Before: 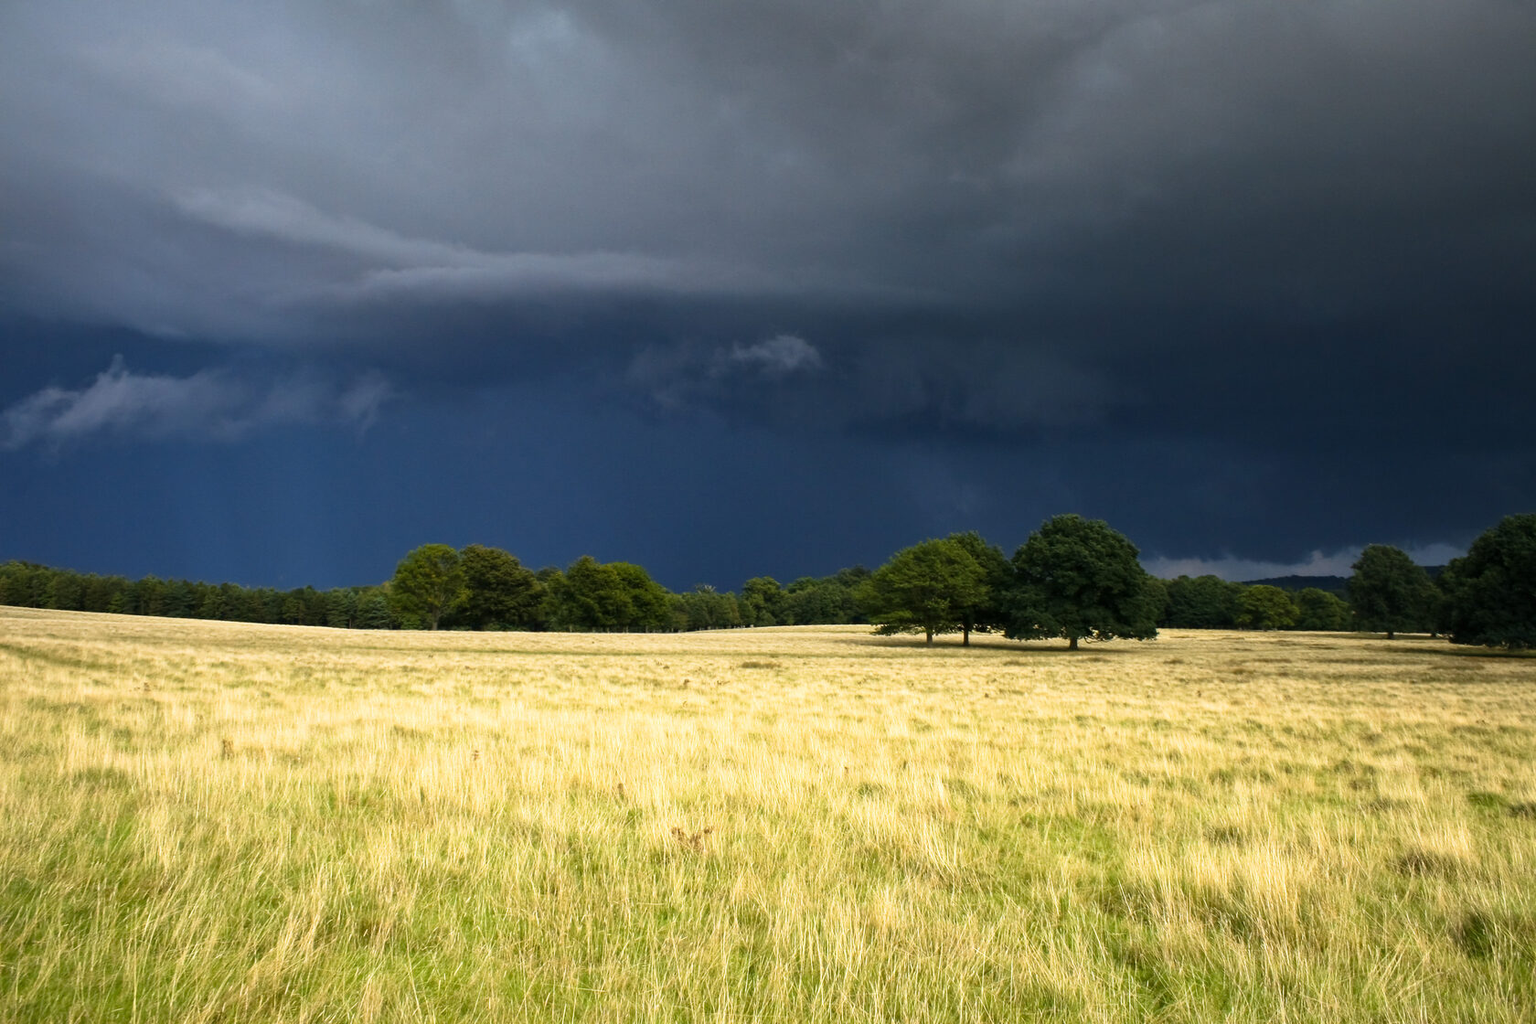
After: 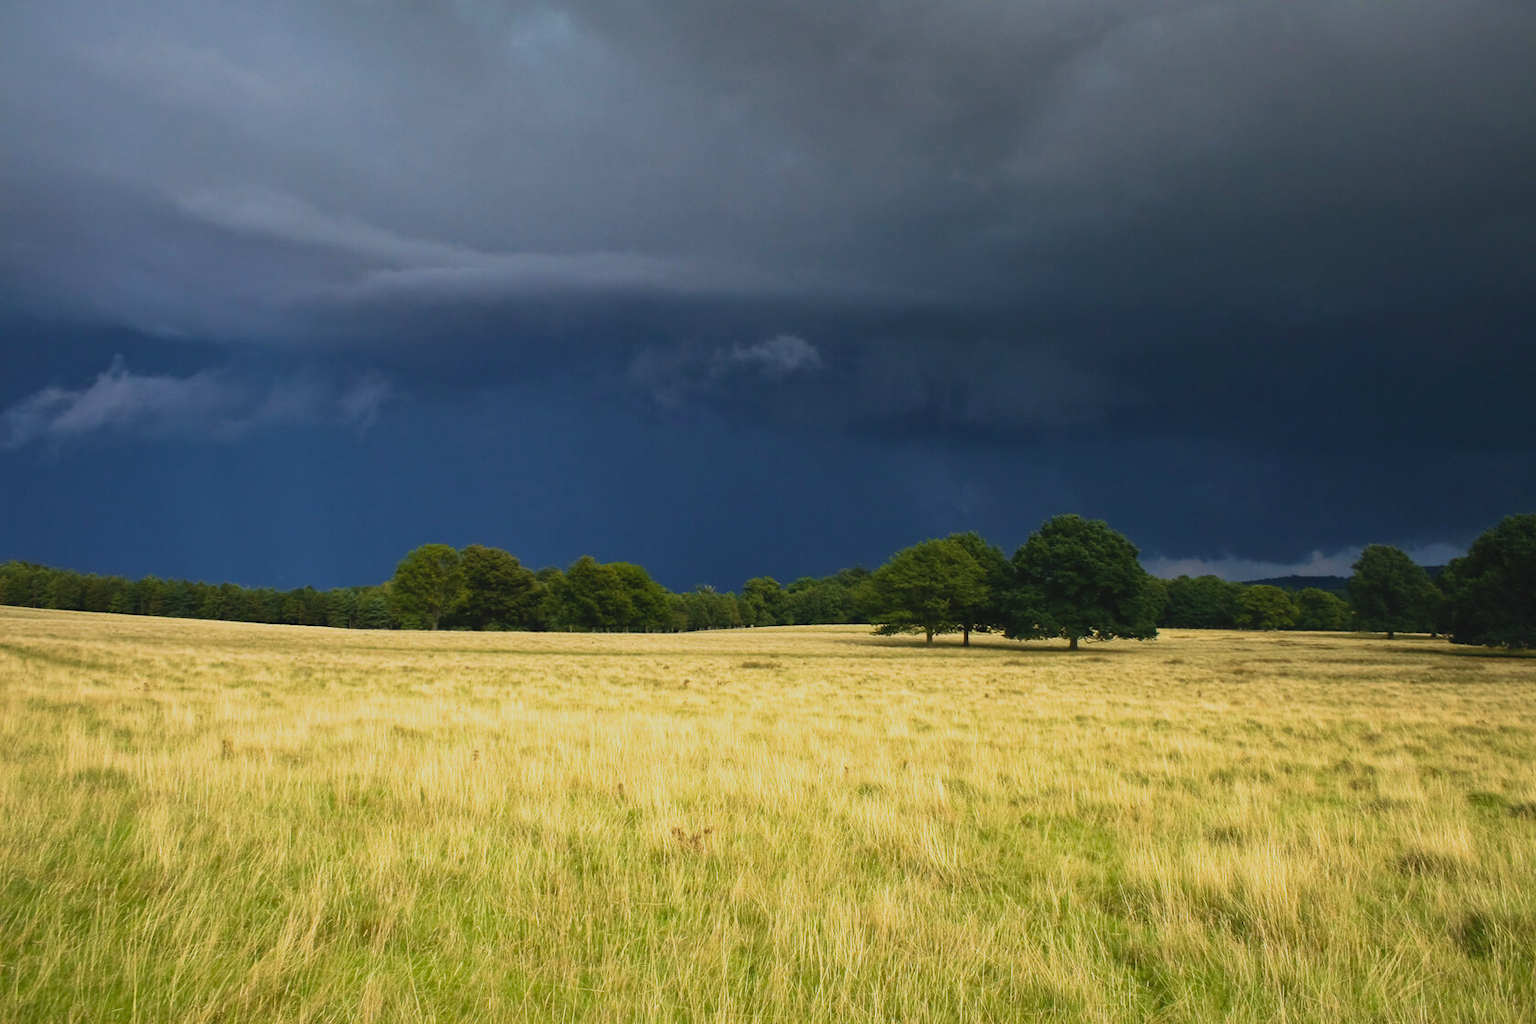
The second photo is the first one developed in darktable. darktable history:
exposure: exposure -0.426 EV, compensate exposure bias true, compensate highlight preservation false
velvia: on, module defaults
contrast brightness saturation: contrast -0.095, brightness 0.042, saturation 0.08
